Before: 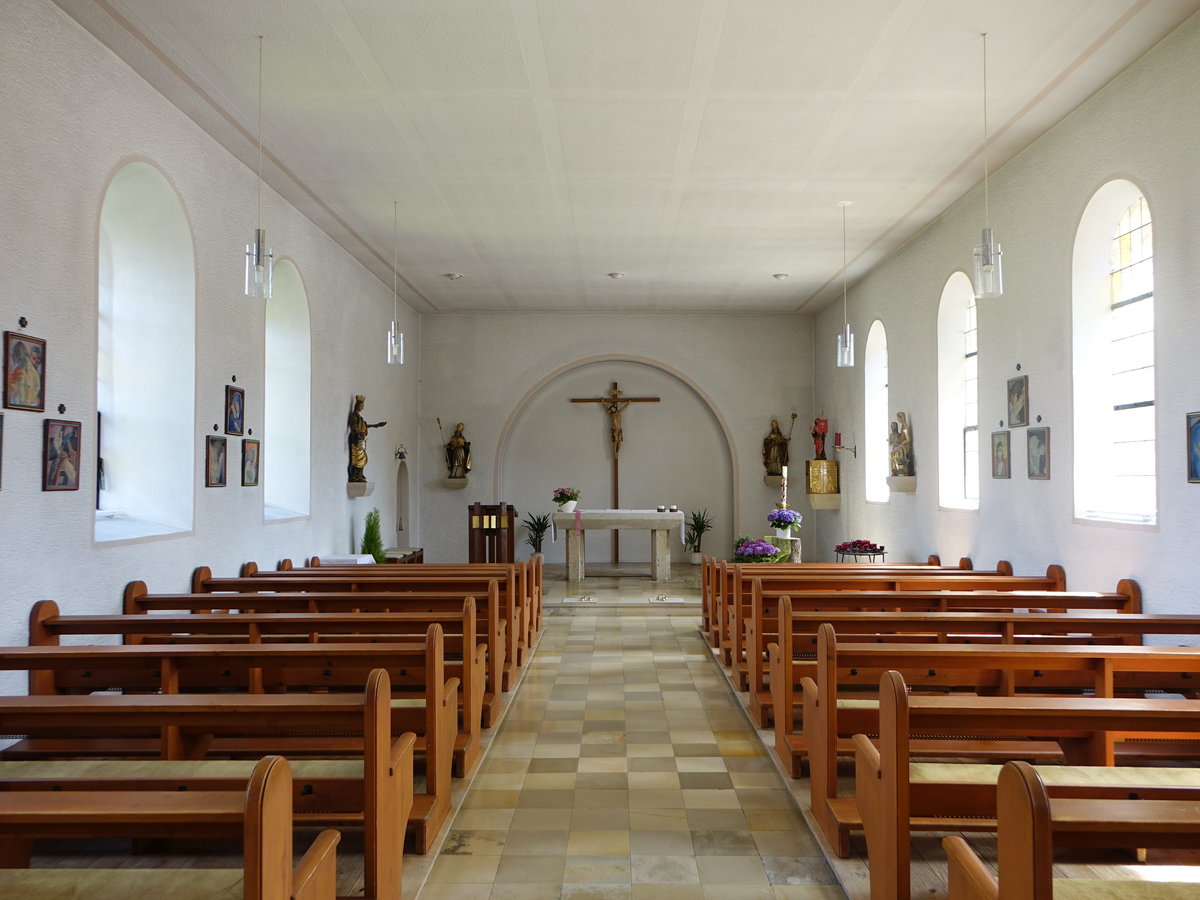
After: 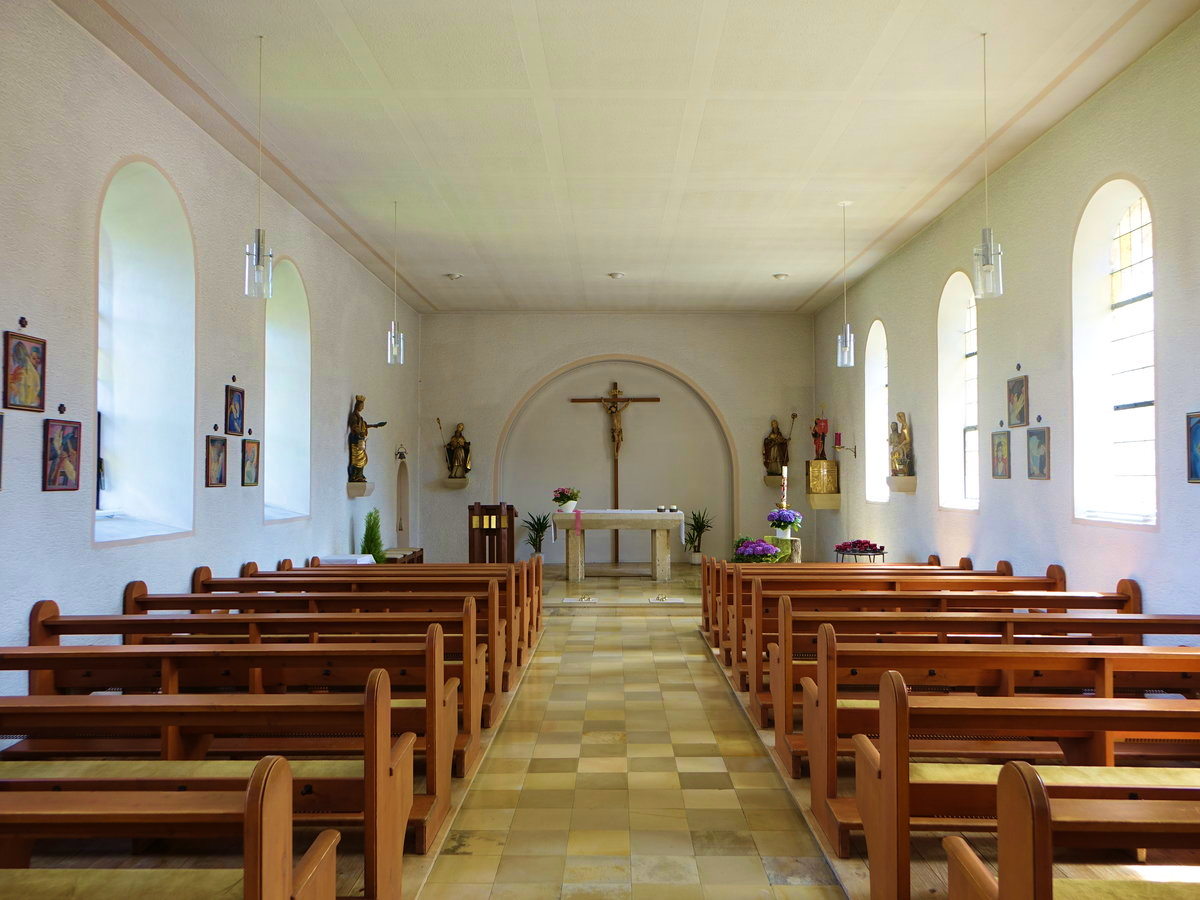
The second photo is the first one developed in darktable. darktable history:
velvia: strength 75%
